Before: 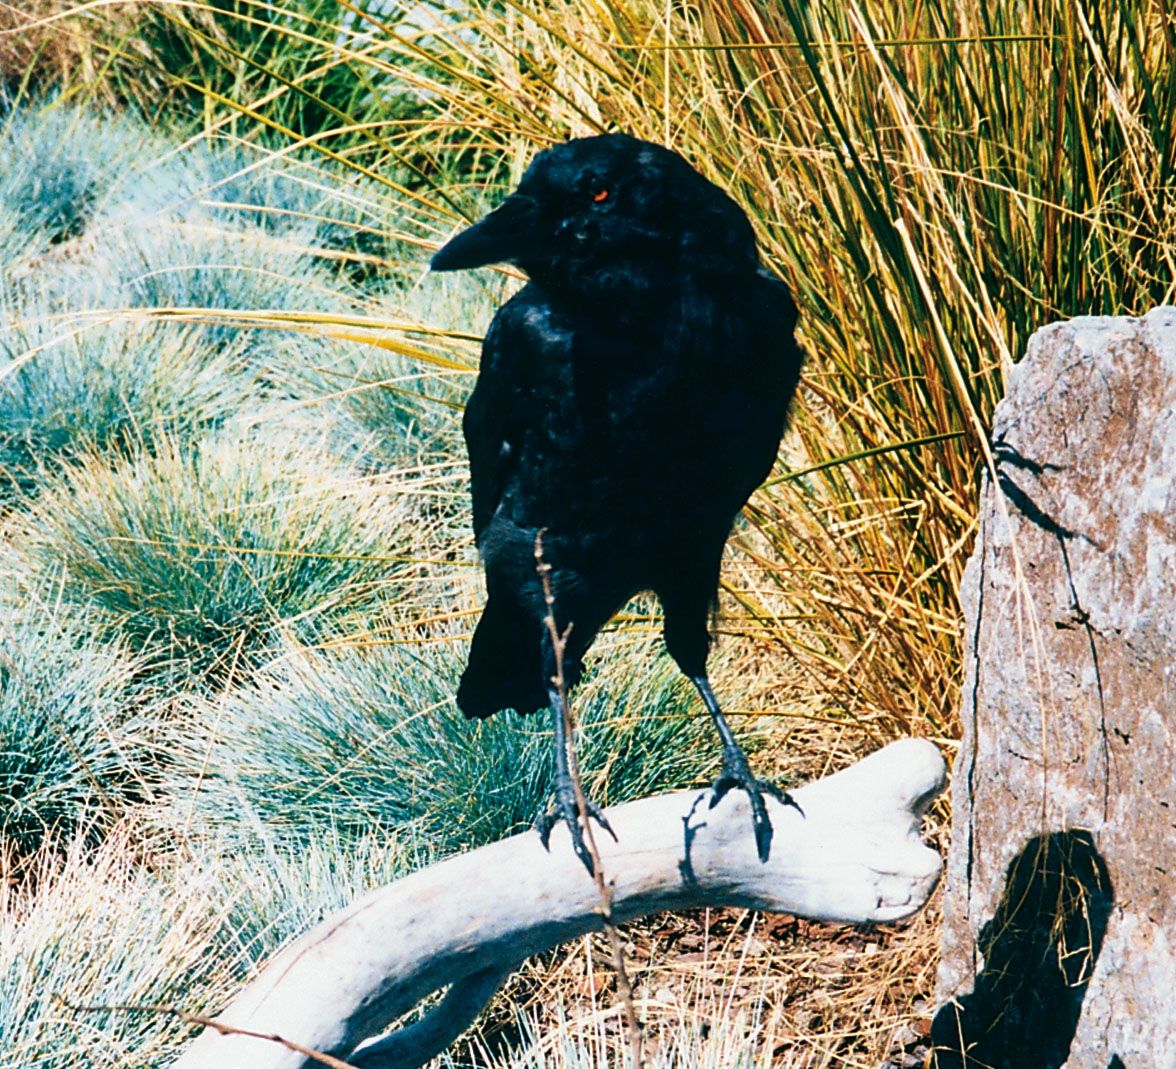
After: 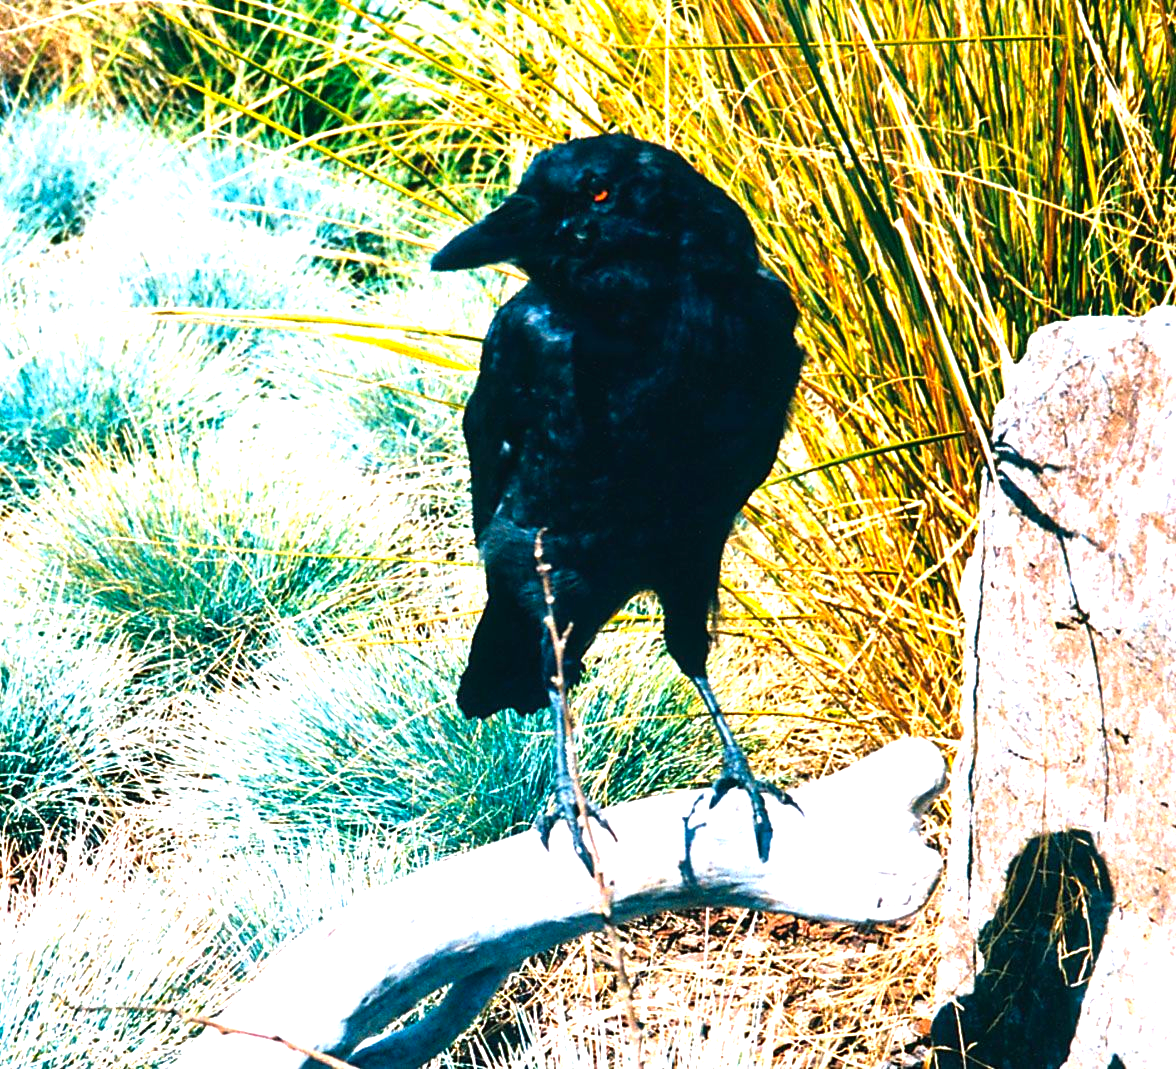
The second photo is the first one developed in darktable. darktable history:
color balance: lift [1, 1.001, 0.999, 1.001], gamma [1, 1.004, 1.007, 0.993], gain [1, 0.991, 0.987, 1.013], contrast 7.5%, contrast fulcrum 10%, output saturation 115%
exposure: black level correction 0, exposure 1 EV, compensate exposure bias true, compensate highlight preservation false
